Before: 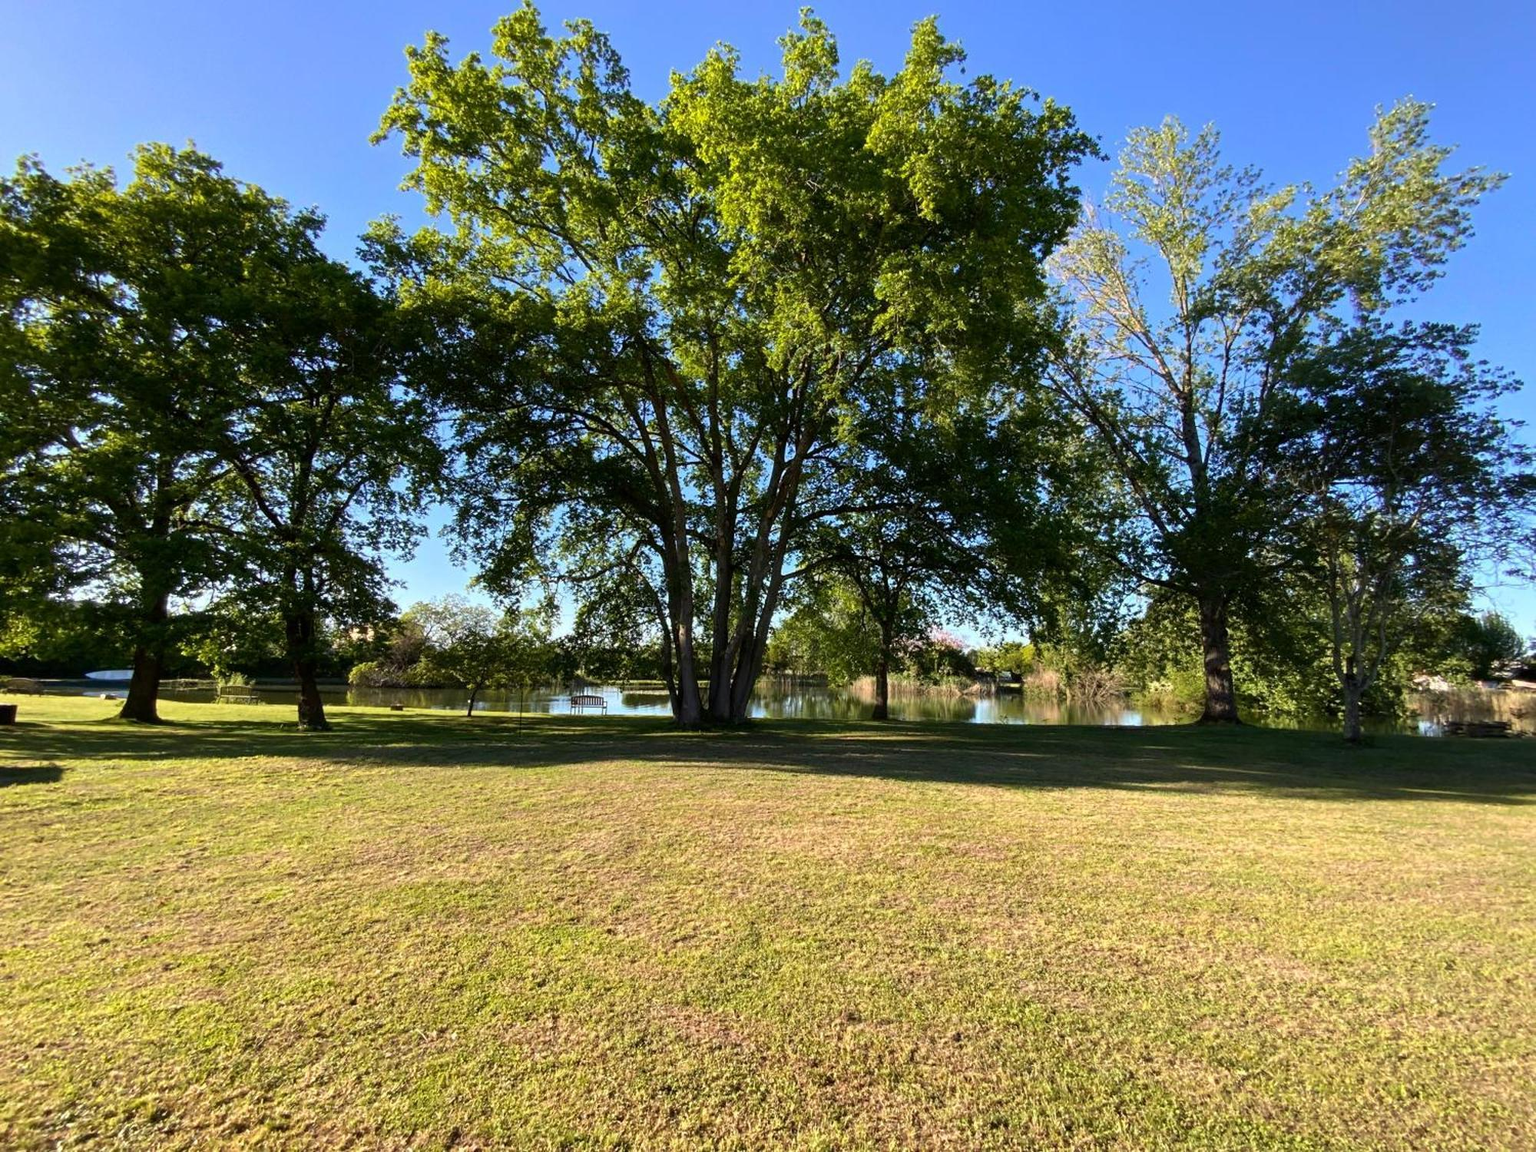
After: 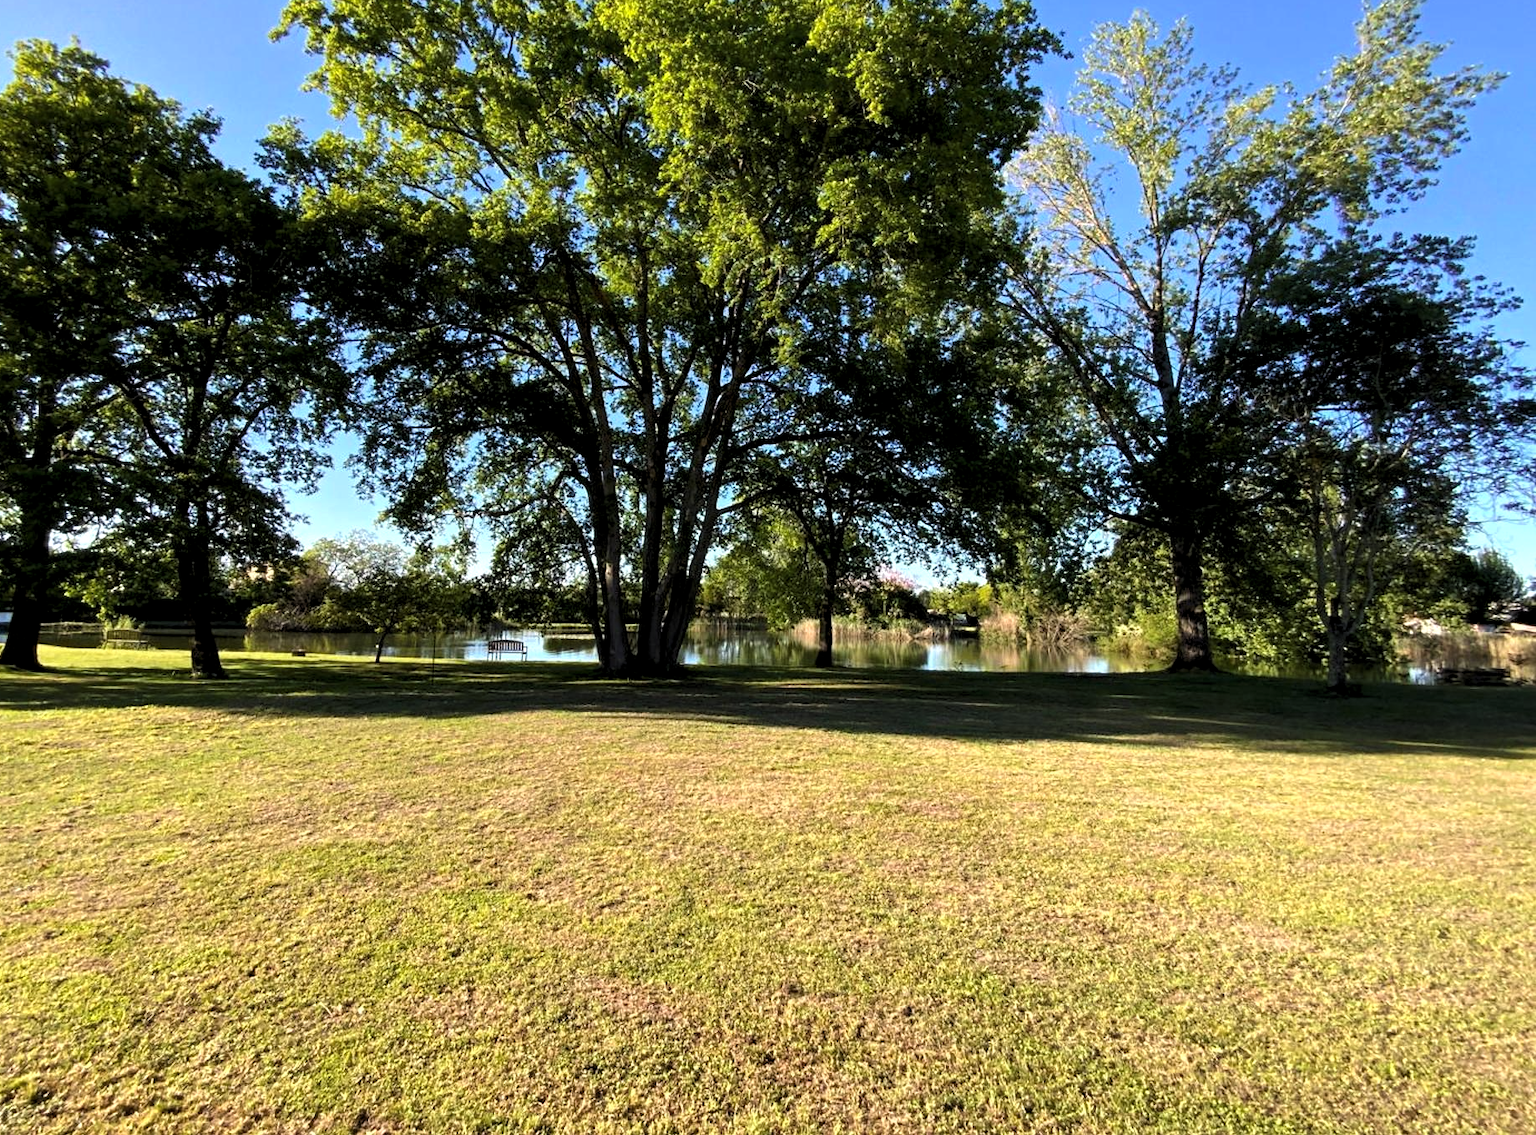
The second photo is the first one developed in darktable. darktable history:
levels: levels [0.062, 0.494, 0.925]
crop and rotate: left 7.998%, top 9.312%
